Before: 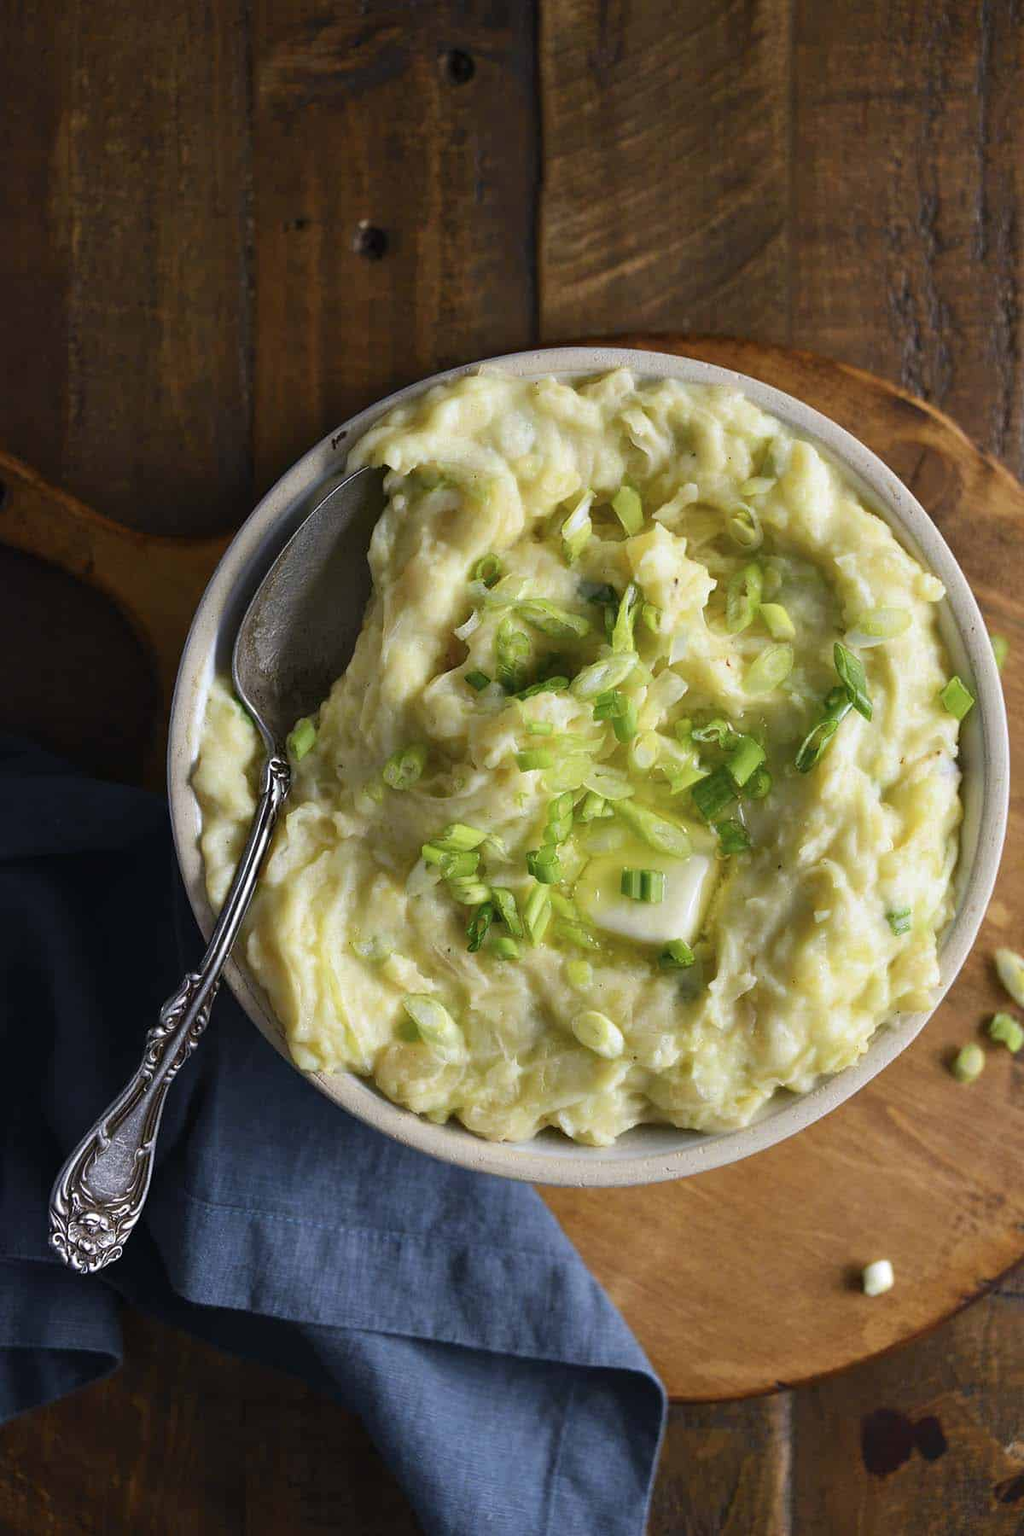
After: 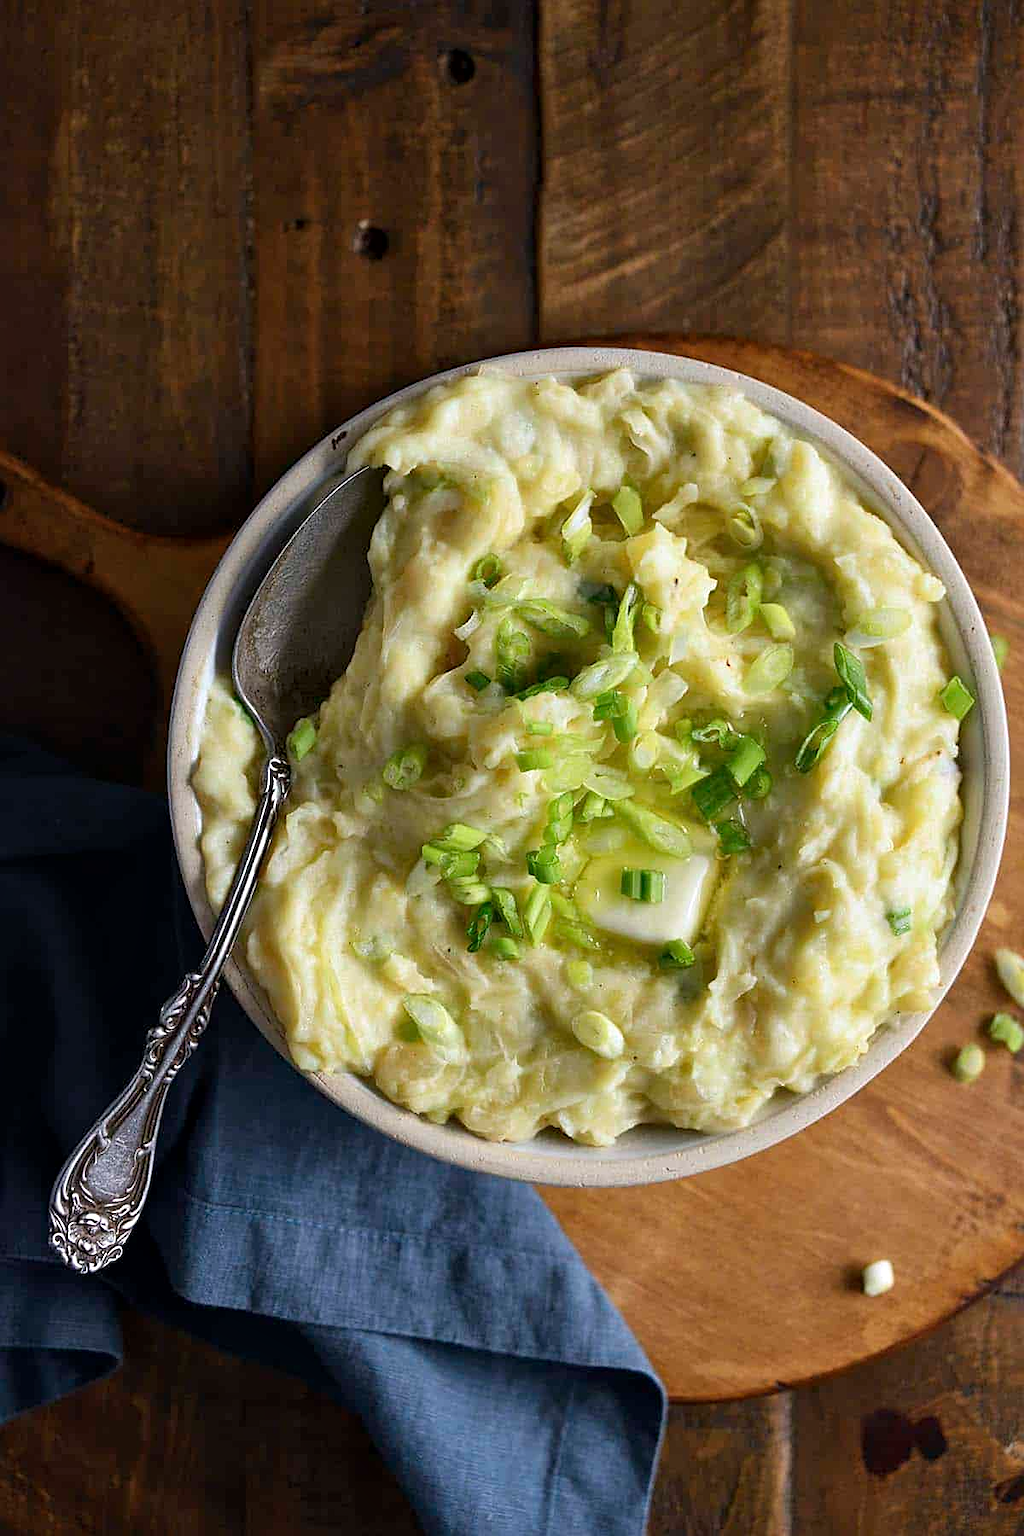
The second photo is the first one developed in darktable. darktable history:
sharpen: on, module defaults
tone equalizer: on, module defaults
local contrast: mode bilateral grid, contrast 20, coarseness 50, detail 120%, midtone range 0.2
